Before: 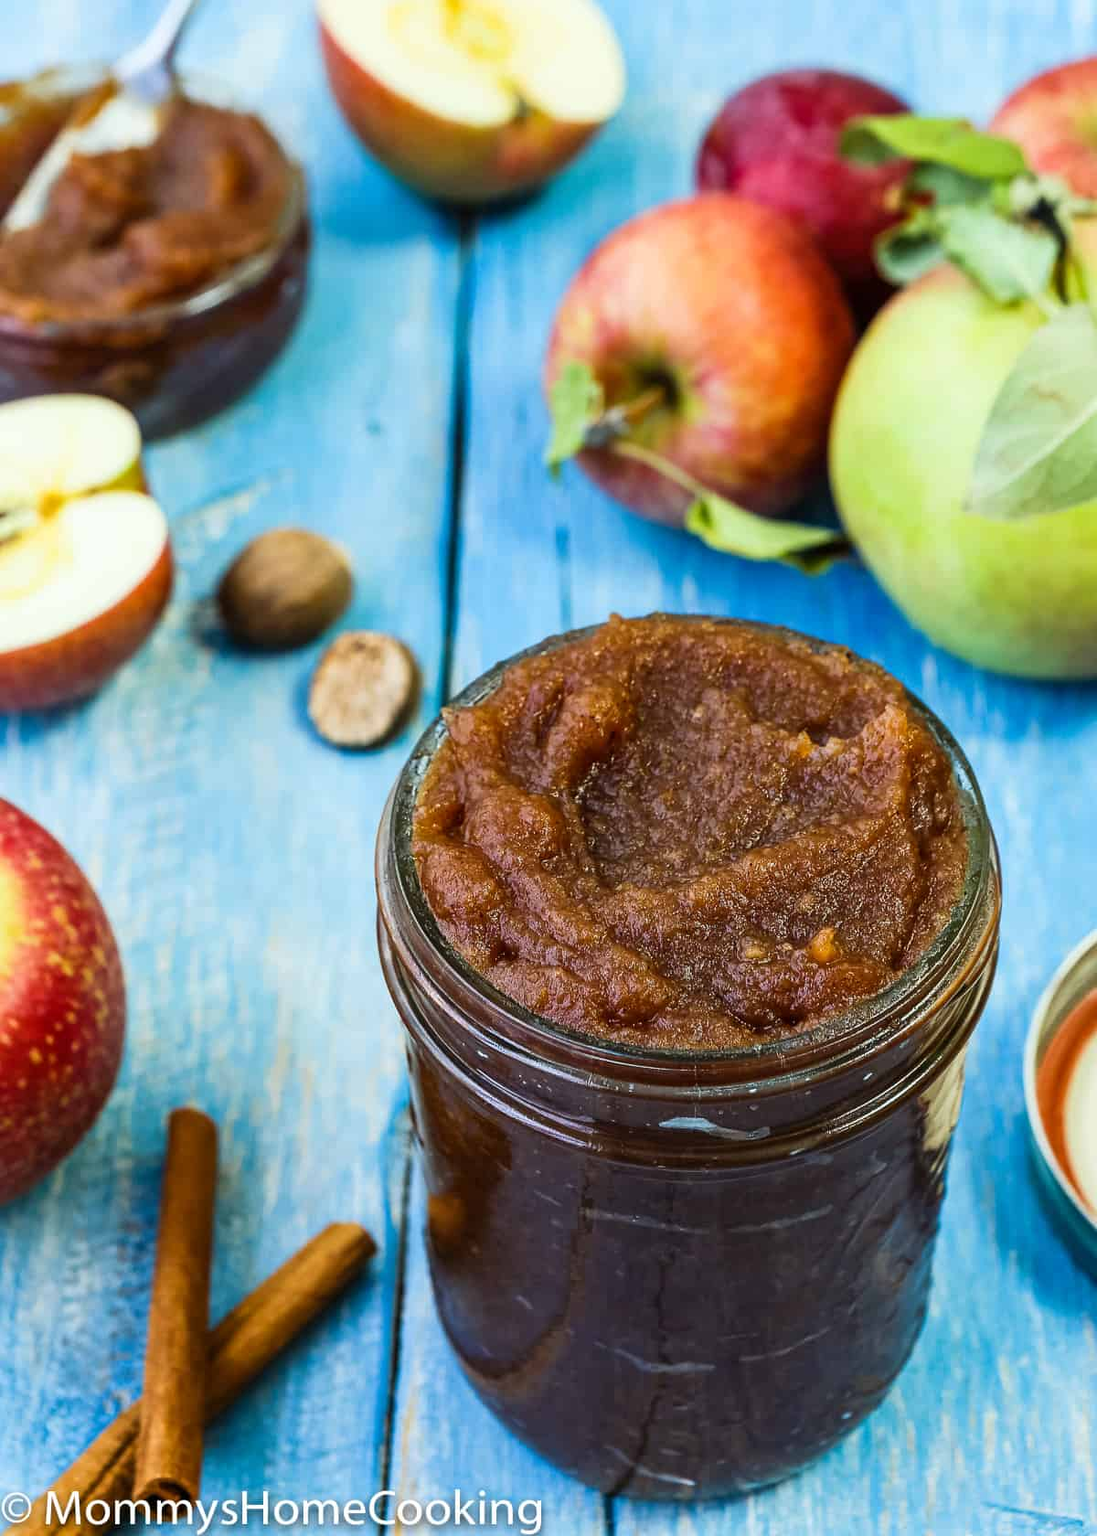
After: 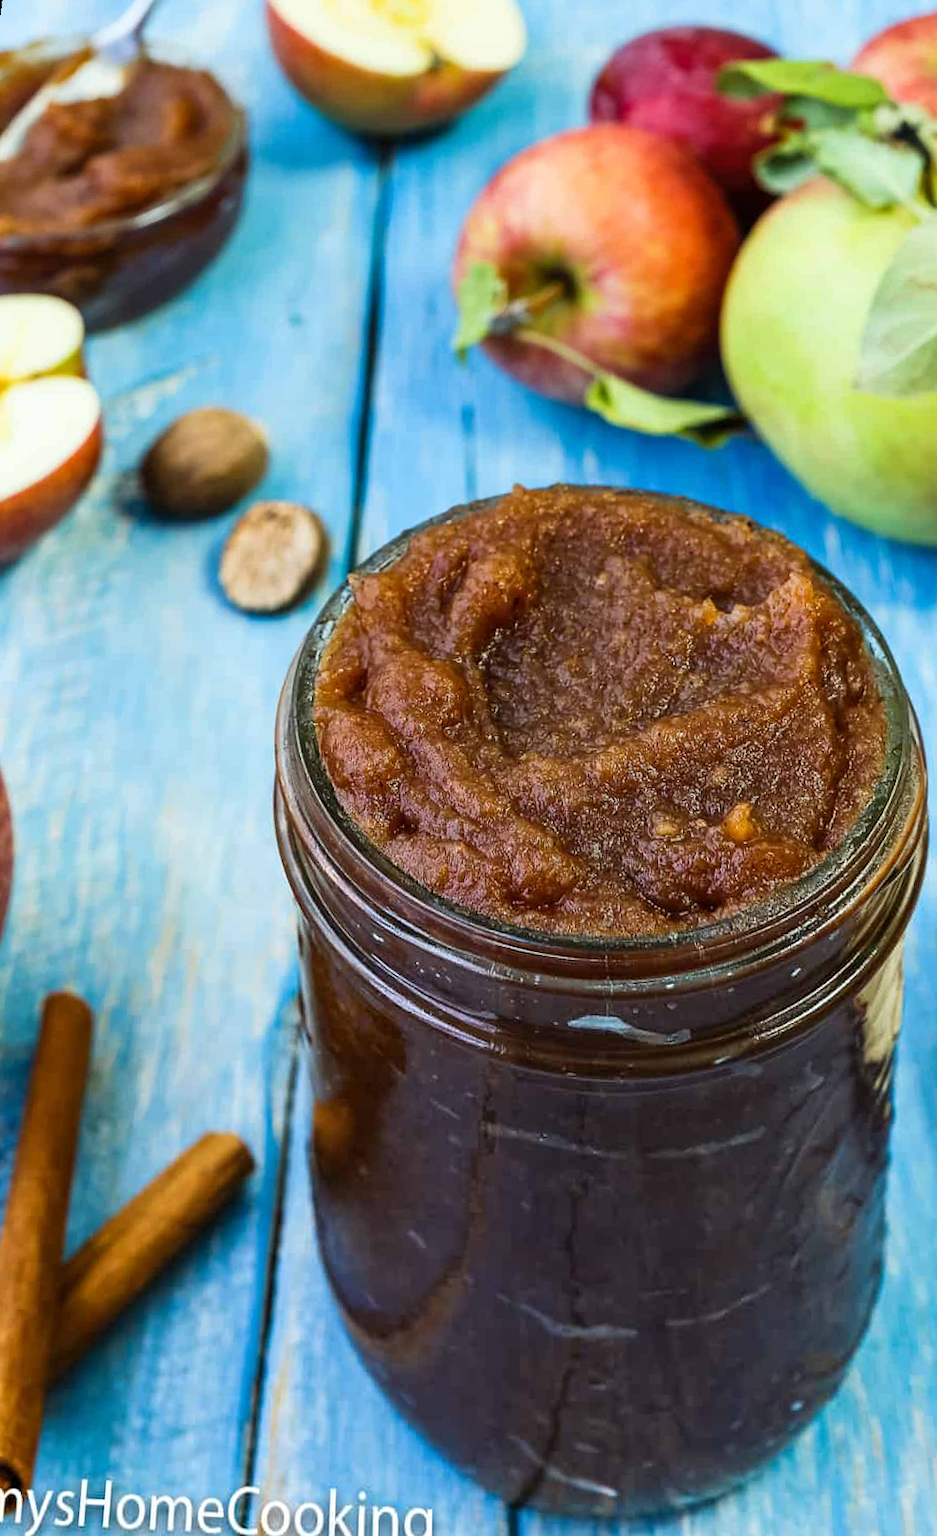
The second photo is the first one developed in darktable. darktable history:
exposure: compensate highlight preservation false
rotate and perspective: rotation 0.72°, lens shift (vertical) -0.352, lens shift (horizontal) -0.051, crop left 0.152, crop right 0.859, crop top 0.019, crop bottom 0.964
